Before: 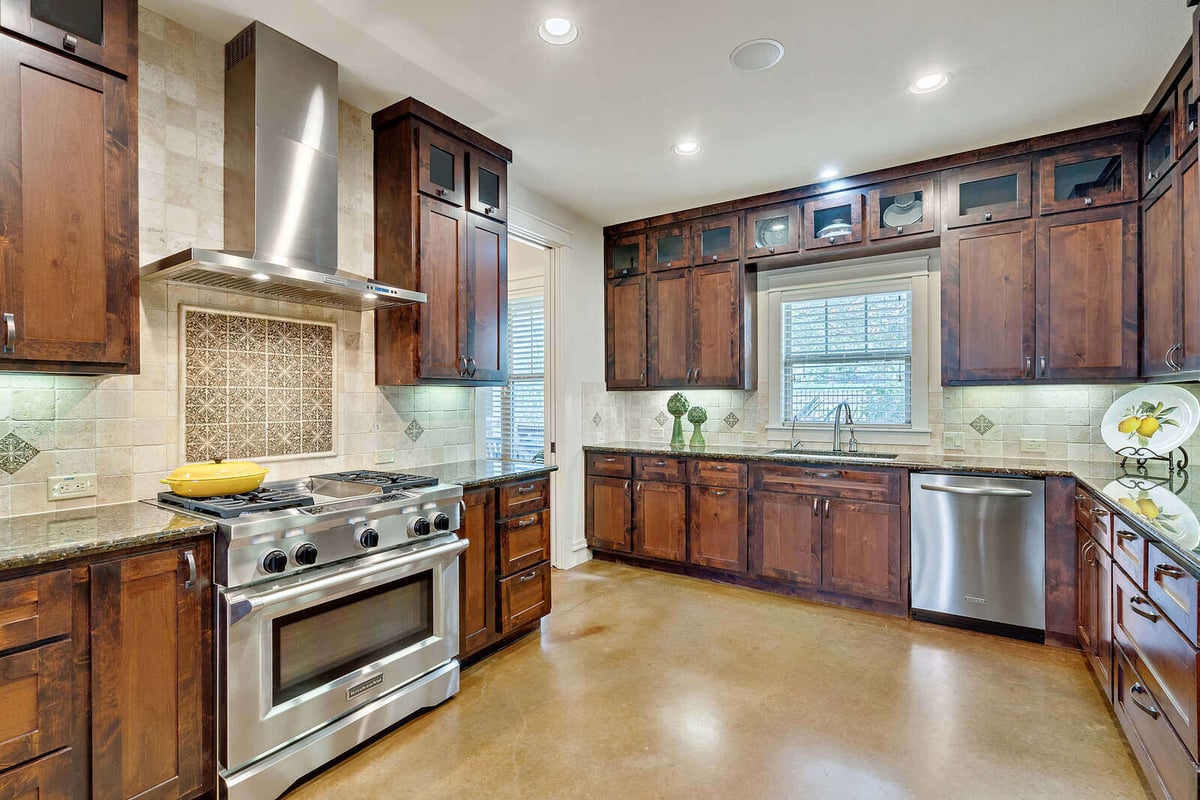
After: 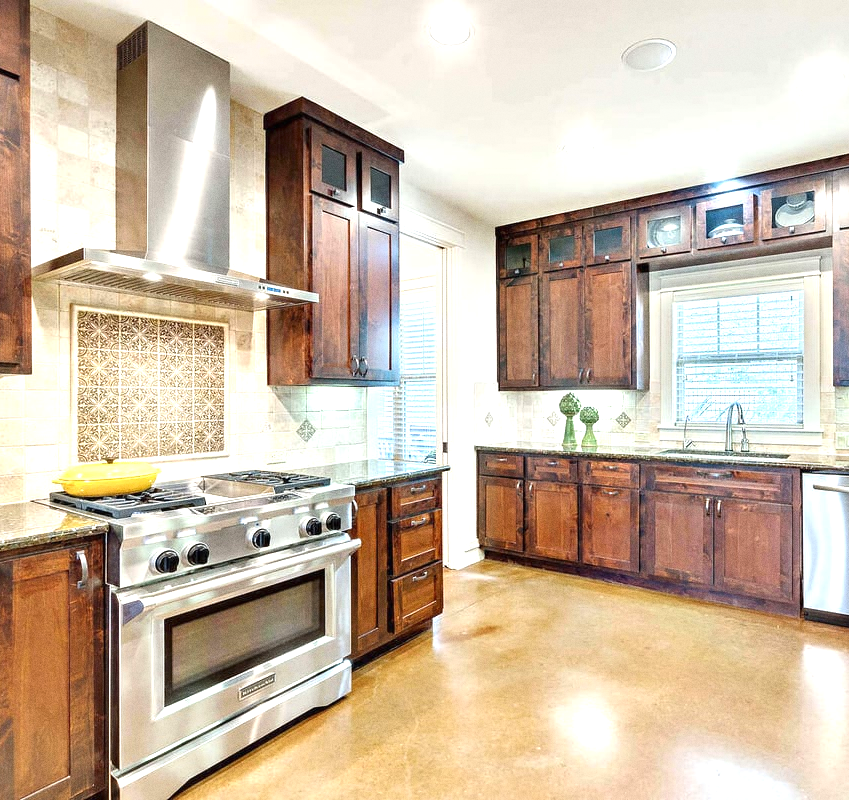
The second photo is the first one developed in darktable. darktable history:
crop and rotate: left 9.061%, right 20.142%
exposure: black level correction 0, exposure 0.953 EV, compensate exposure bias true, compensate highlight preservation false
grain: coarseness 0.47 ISO
